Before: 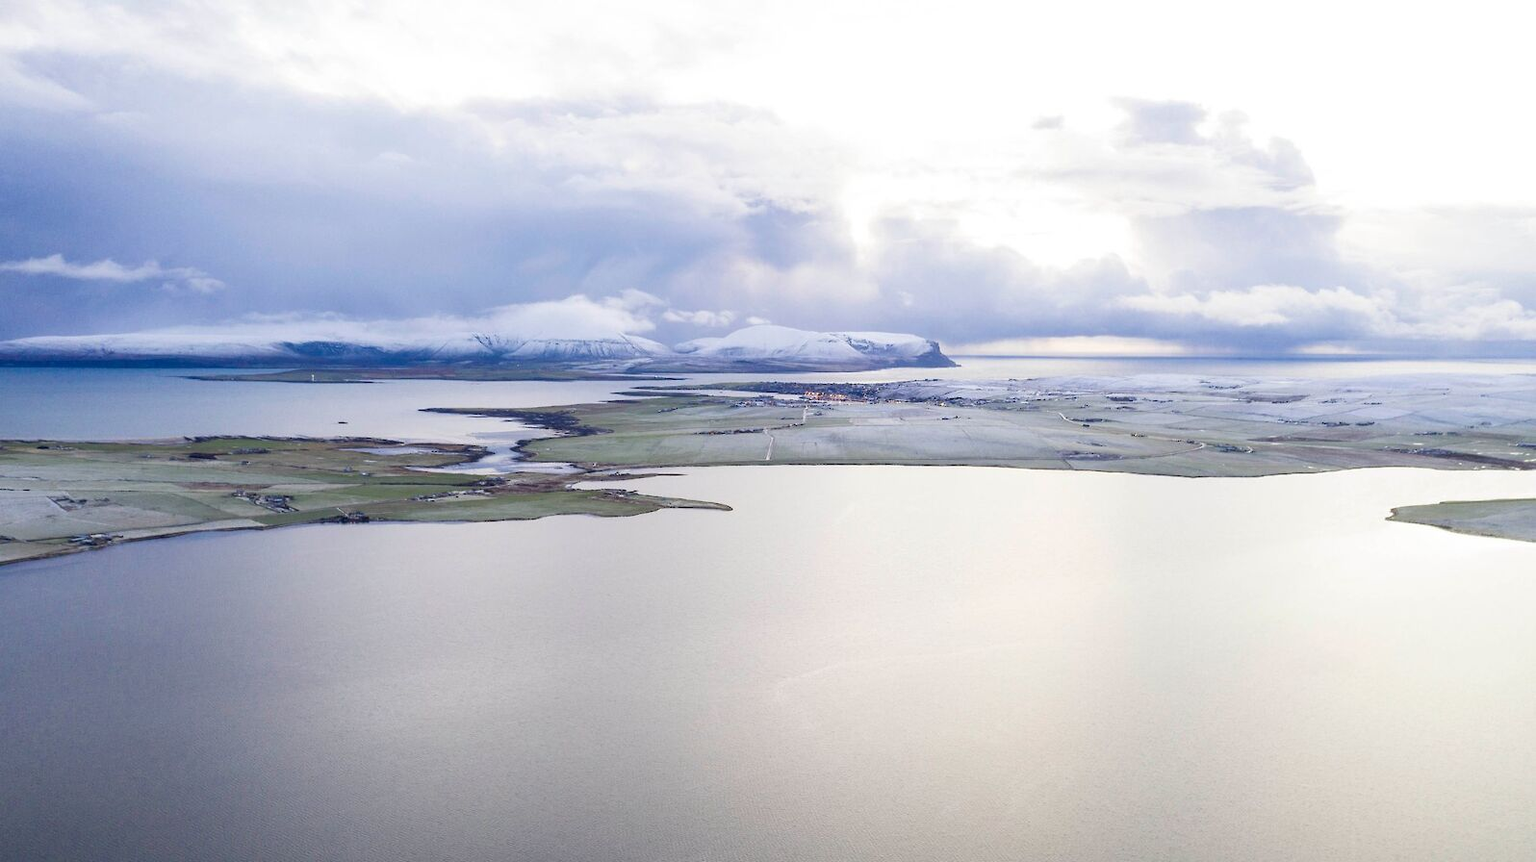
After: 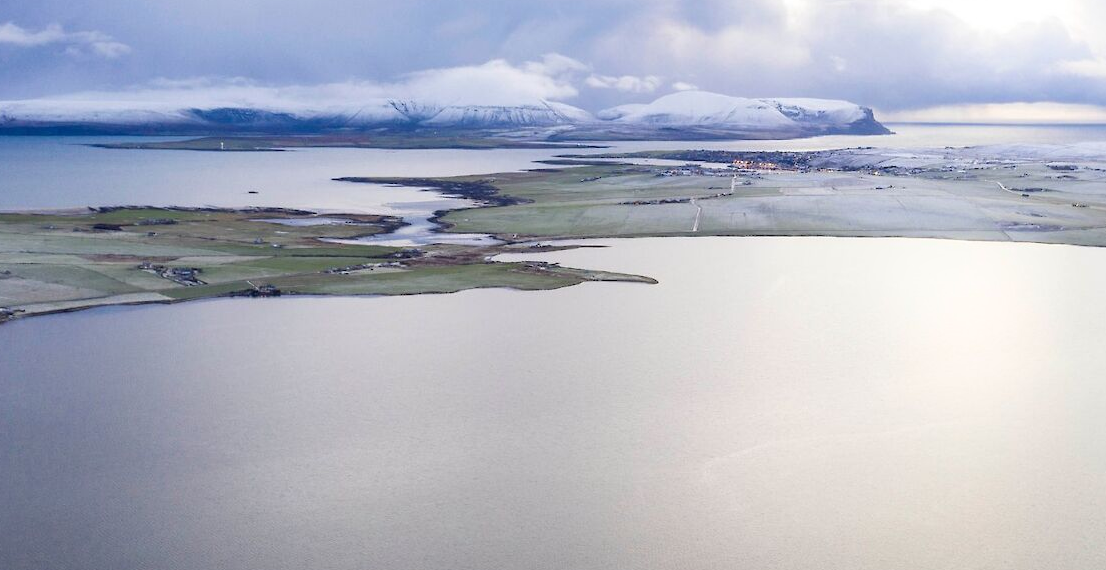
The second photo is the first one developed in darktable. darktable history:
bloom: size 9%, threshold 100%, strength 7%
crop: left 6.488%, top 27.668%, right 24.183%, bottom 8.656%
